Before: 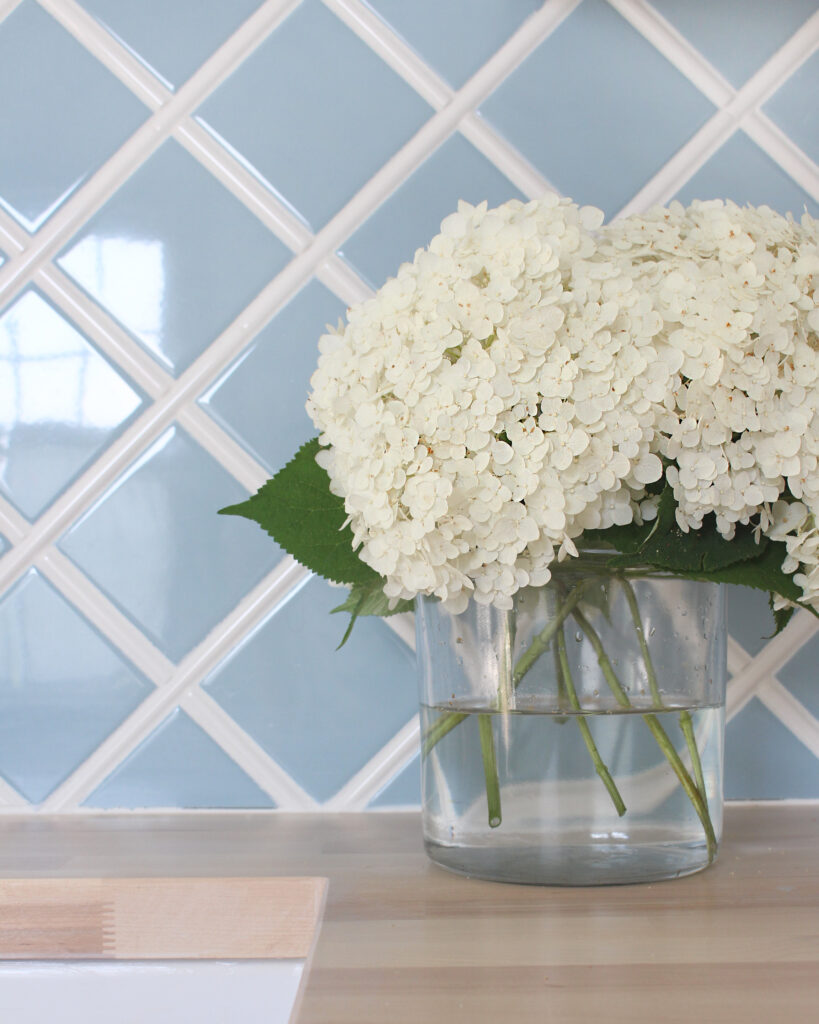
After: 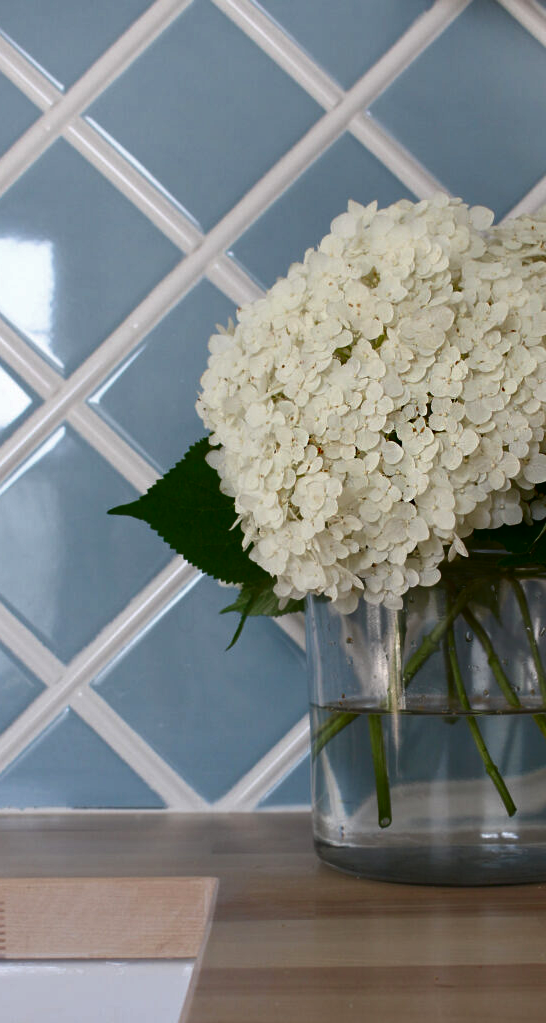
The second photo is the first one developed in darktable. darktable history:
crop and rotate: left 13.537%, right 19.796%
contrast brightness saturation: contrast 0.09, brightness -0.59, saturation 0.17
